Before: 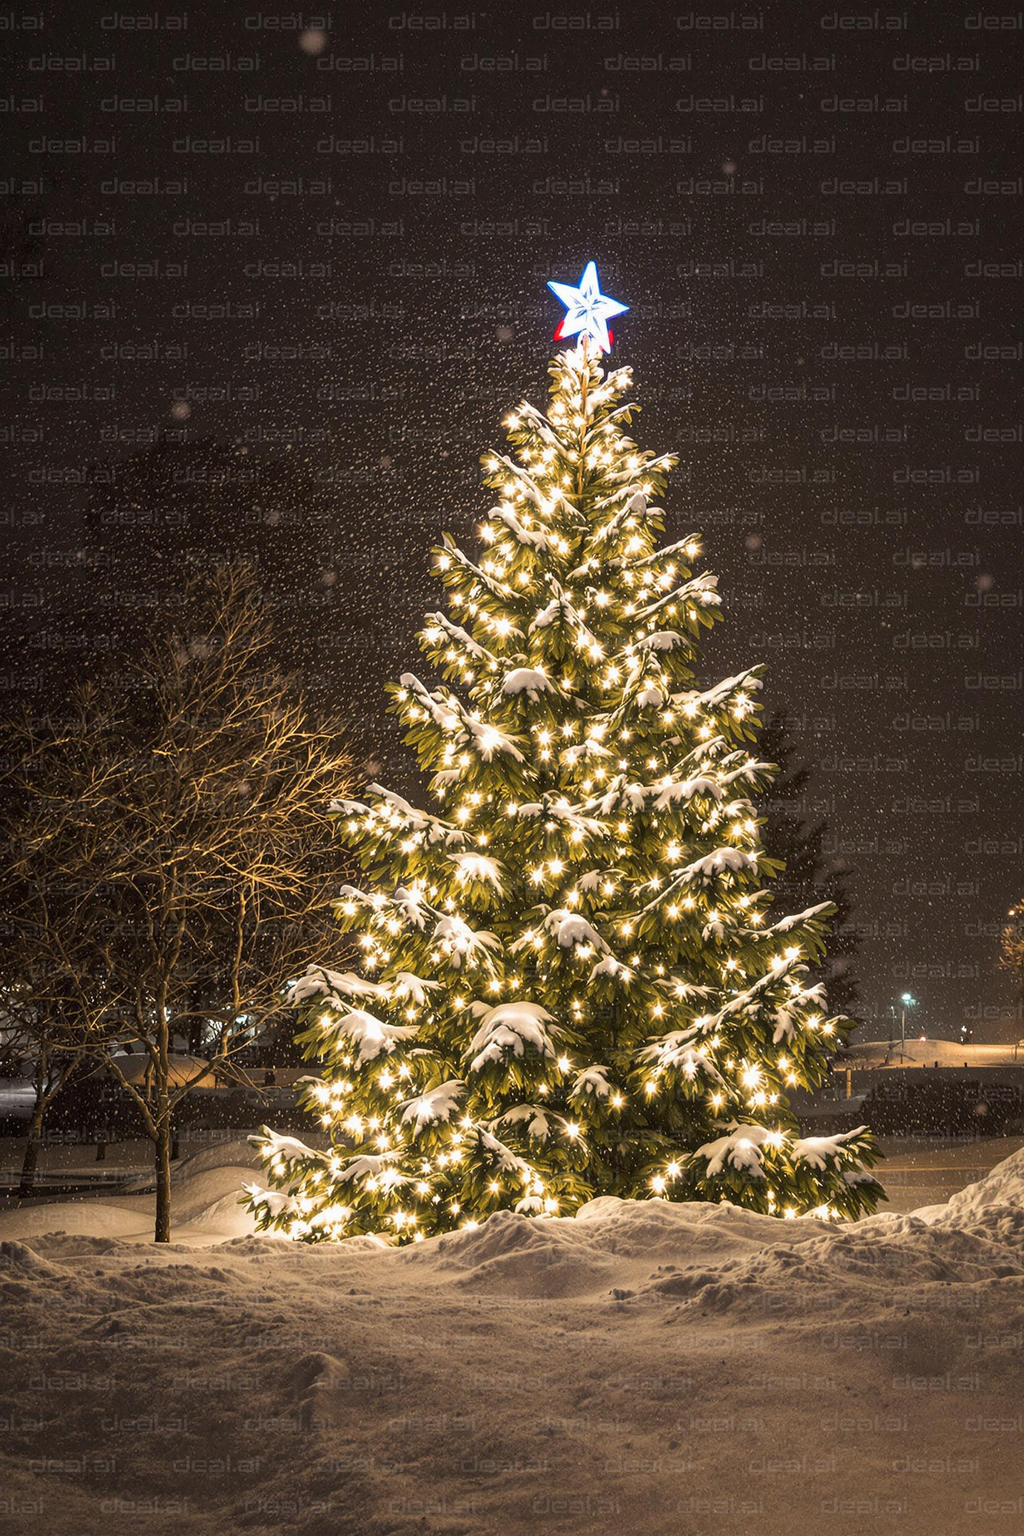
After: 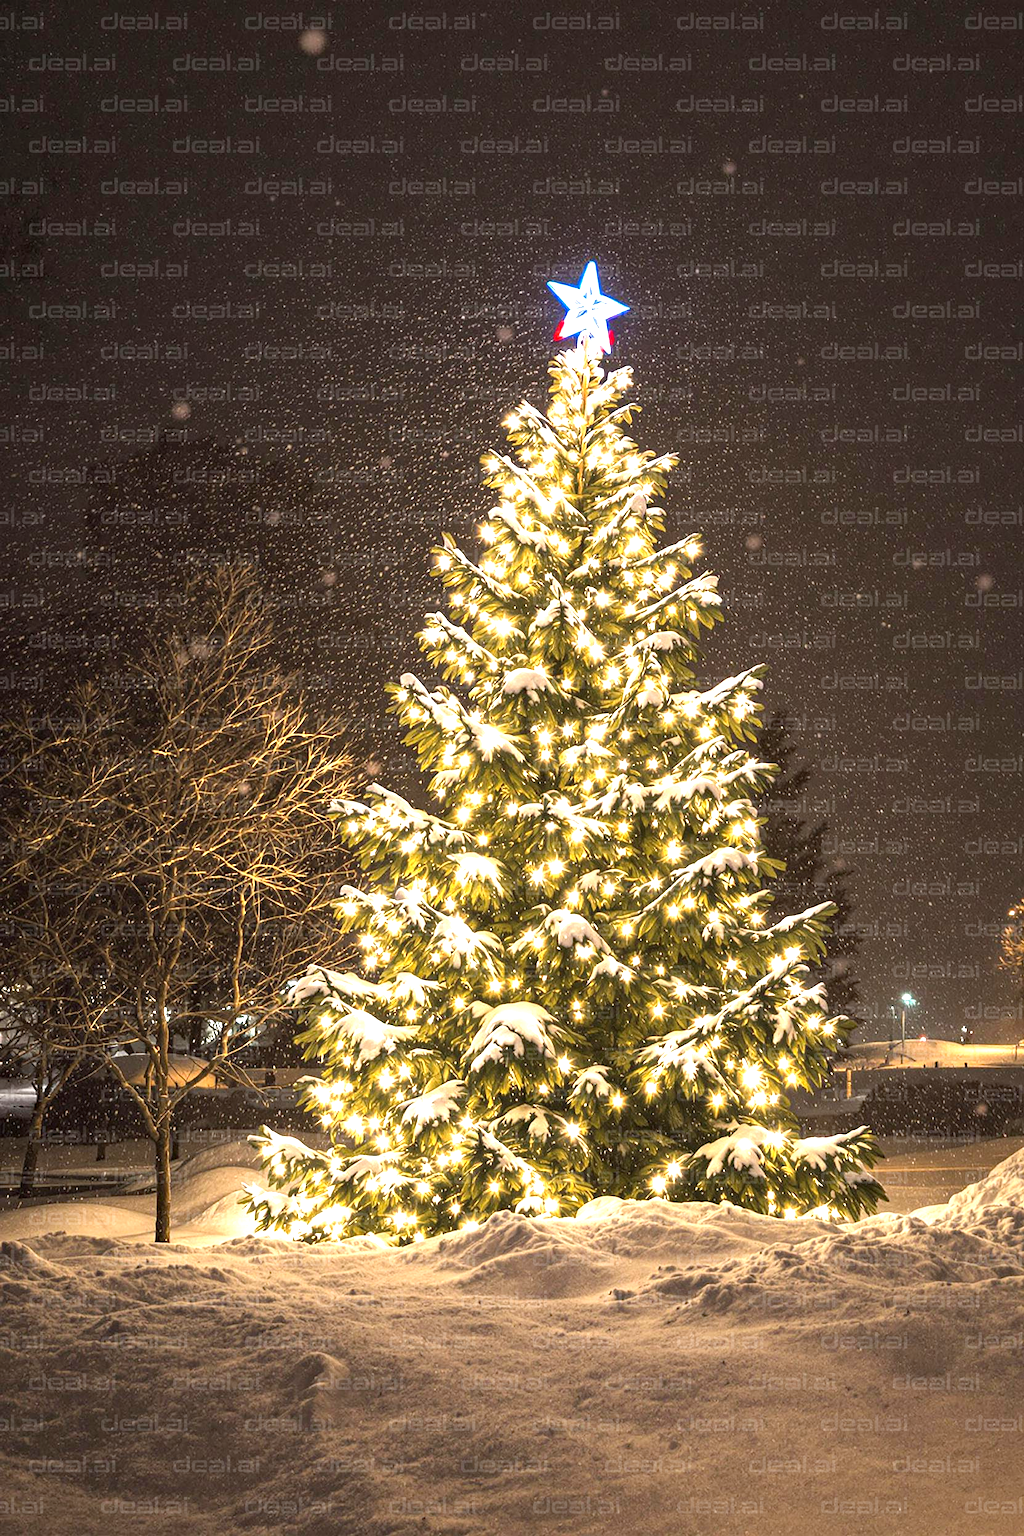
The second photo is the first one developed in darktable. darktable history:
haze removal: adaptive false
exposure: black level correction 0, exposure 1.001 EV, compensate highlight preservation false
